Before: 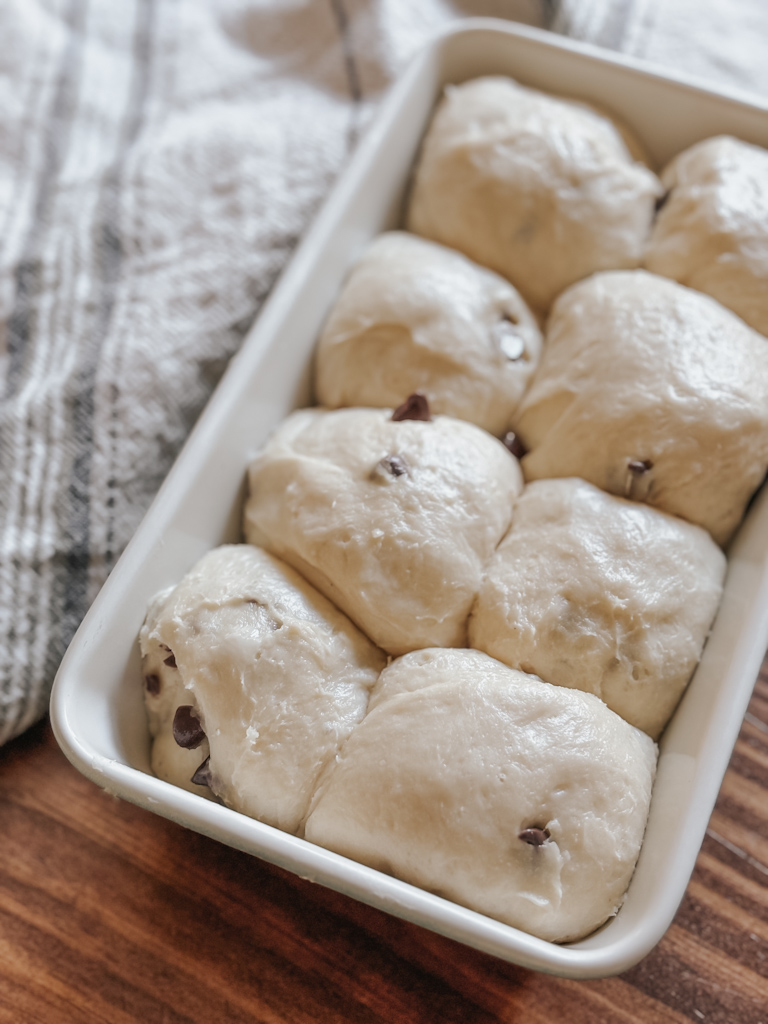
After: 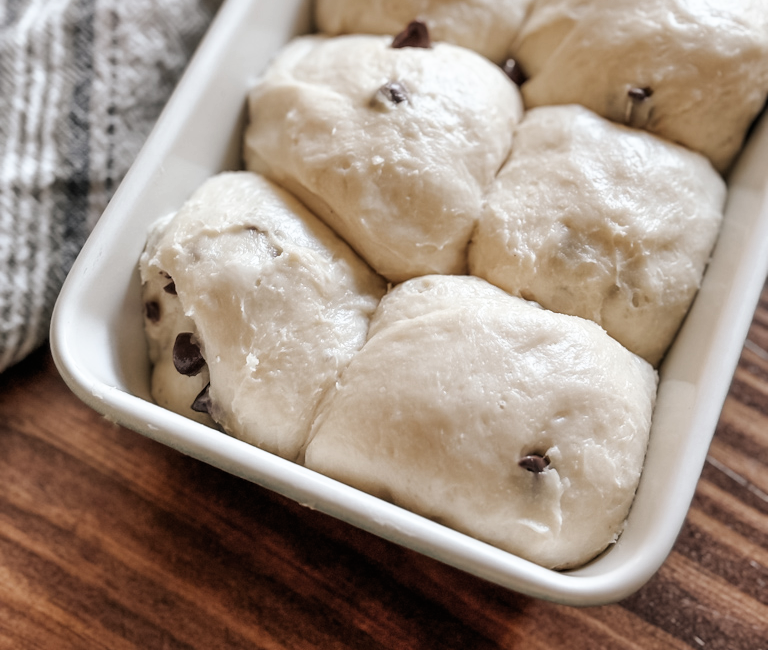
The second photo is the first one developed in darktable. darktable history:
filmic rgb: white relative exposure 2.34 EV, hardness 6.59
crop and rotate: top 36.435%
